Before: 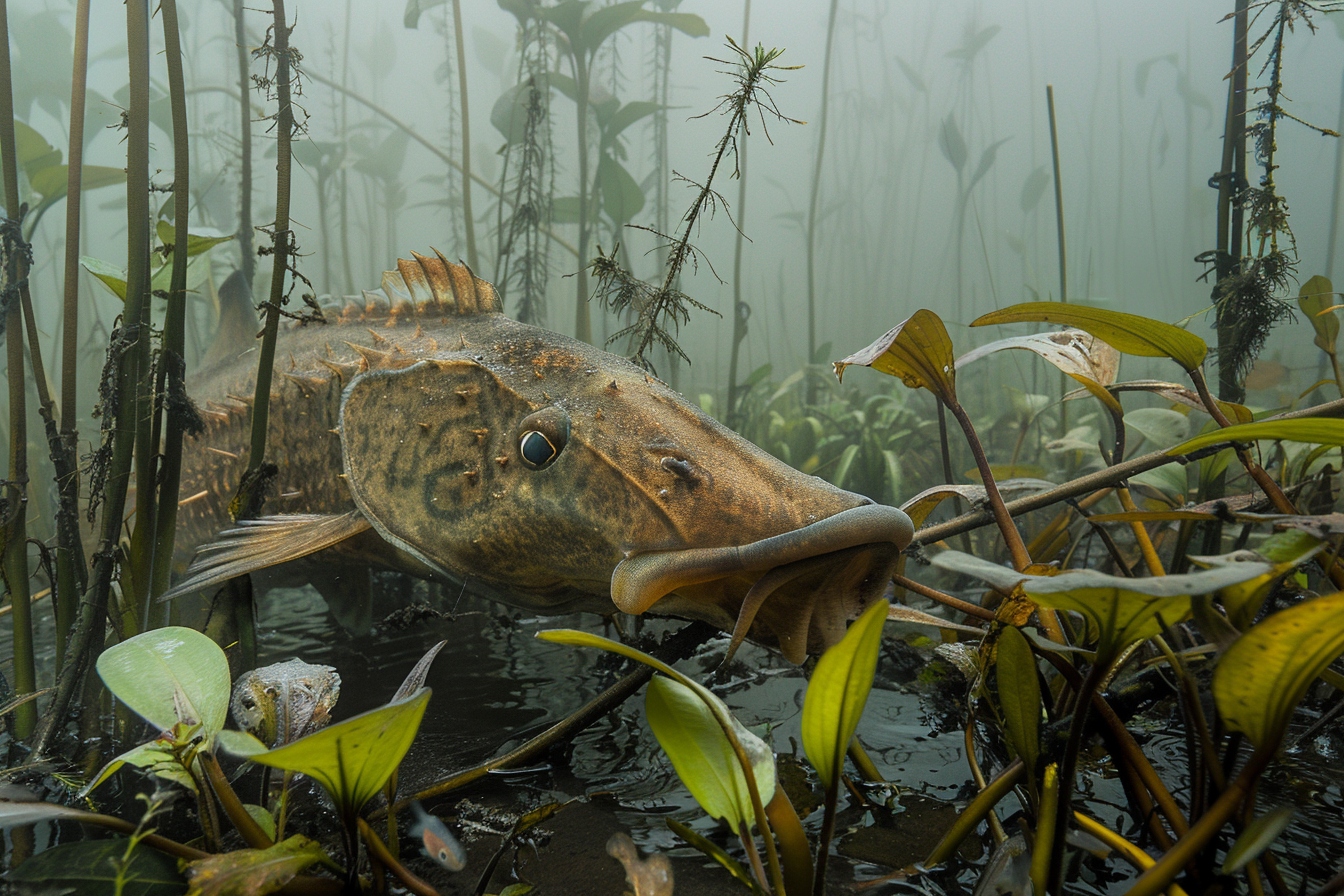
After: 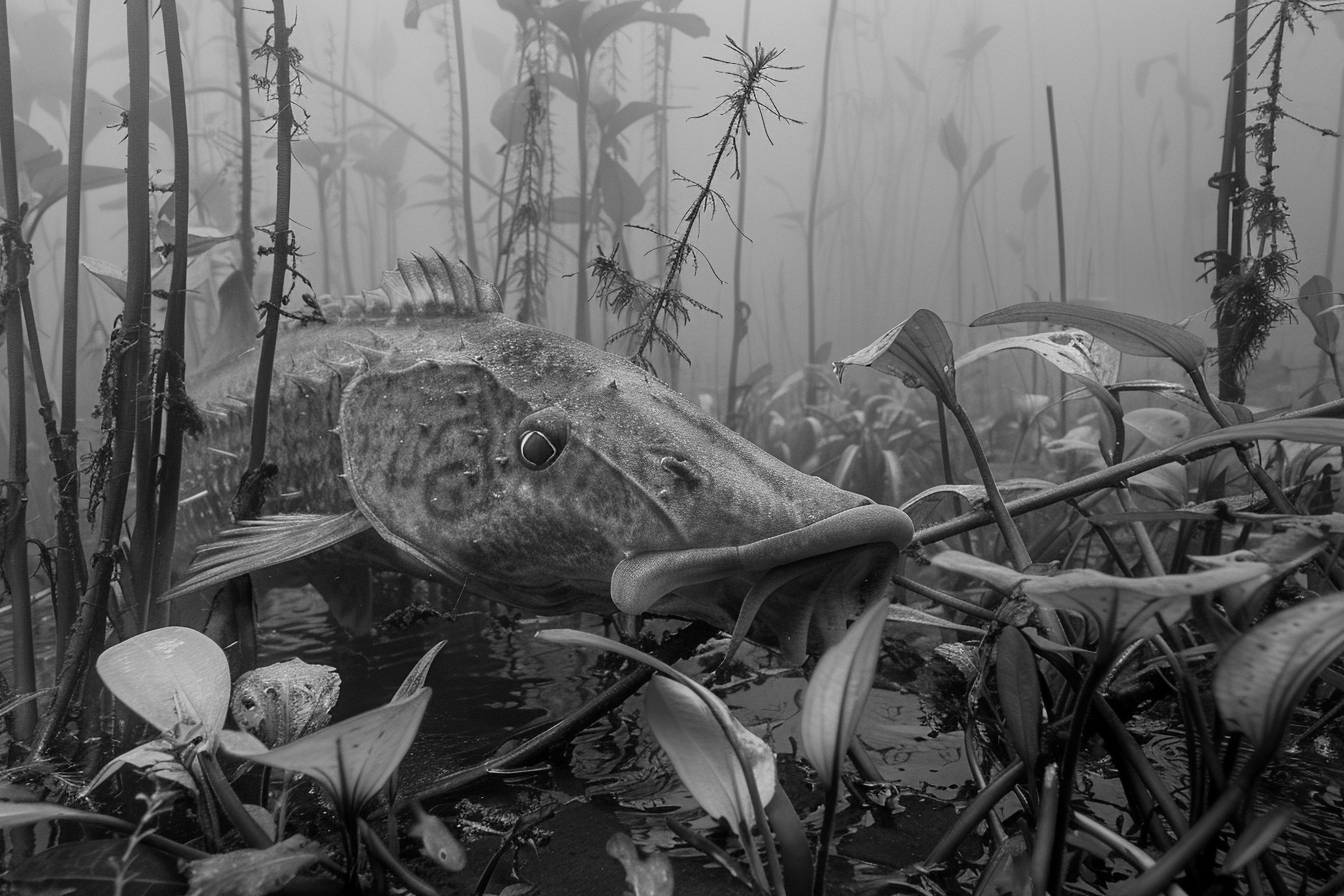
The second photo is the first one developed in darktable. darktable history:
color zones: curves: ch1 [(0.24, 0.629) (0.75, 0.5)]; ch2 [(0.255, 0.454) (0.745, 0.491)], mix 102.12%
monochrome: a 32, b 64, size 2.3
